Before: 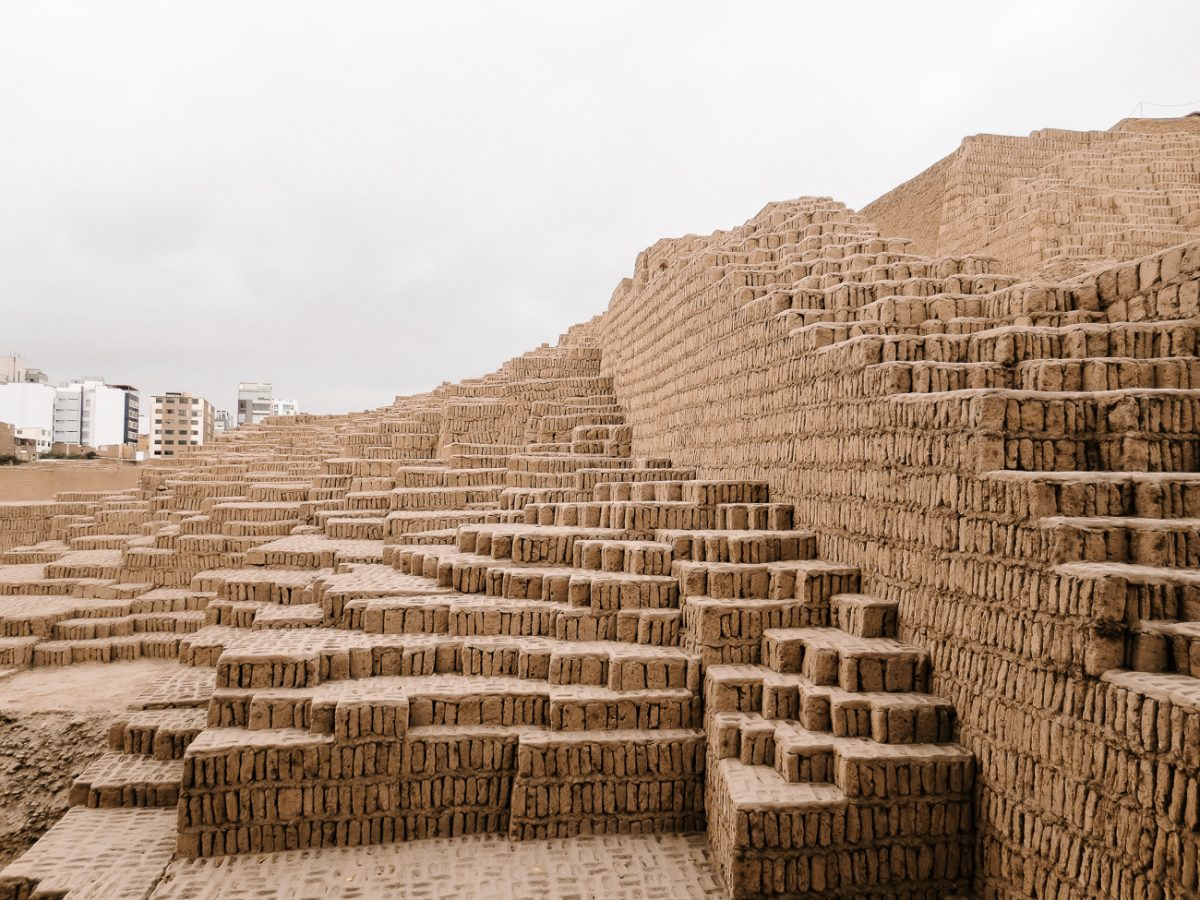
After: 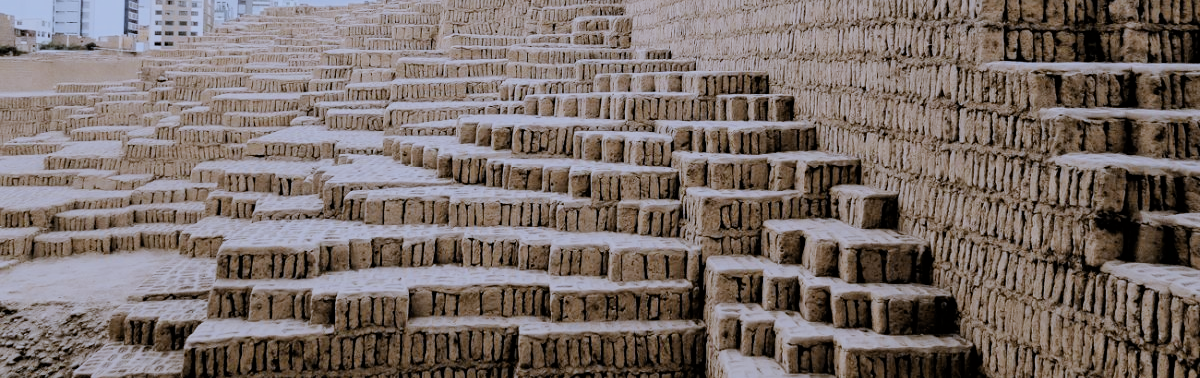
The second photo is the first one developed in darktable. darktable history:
white balance: red 0.871, blue 1.249
color zones: curves: ch0 [(0, 0.5) (0.143, 0.5) (0.286, 0.5) (0.429, 0.5) (0.571, 0.5) (0.714, 0.476) (0.857, 0.5) (1, 0.5)]; ch2 [(0, 0.5) (0.143, 0.5) (0.286, 0.5) (0.429, 0.5) (0.571, 0.5) (0.714, 0.487) (0.857, 0.5) (1, 0.5)]
crop: top 45.551%, bottom 12.262%
filmic rgb: black relative exposure -4.38 EV, white relative exposure 4.56 EV, hardness 2.37, contrast 1.05
